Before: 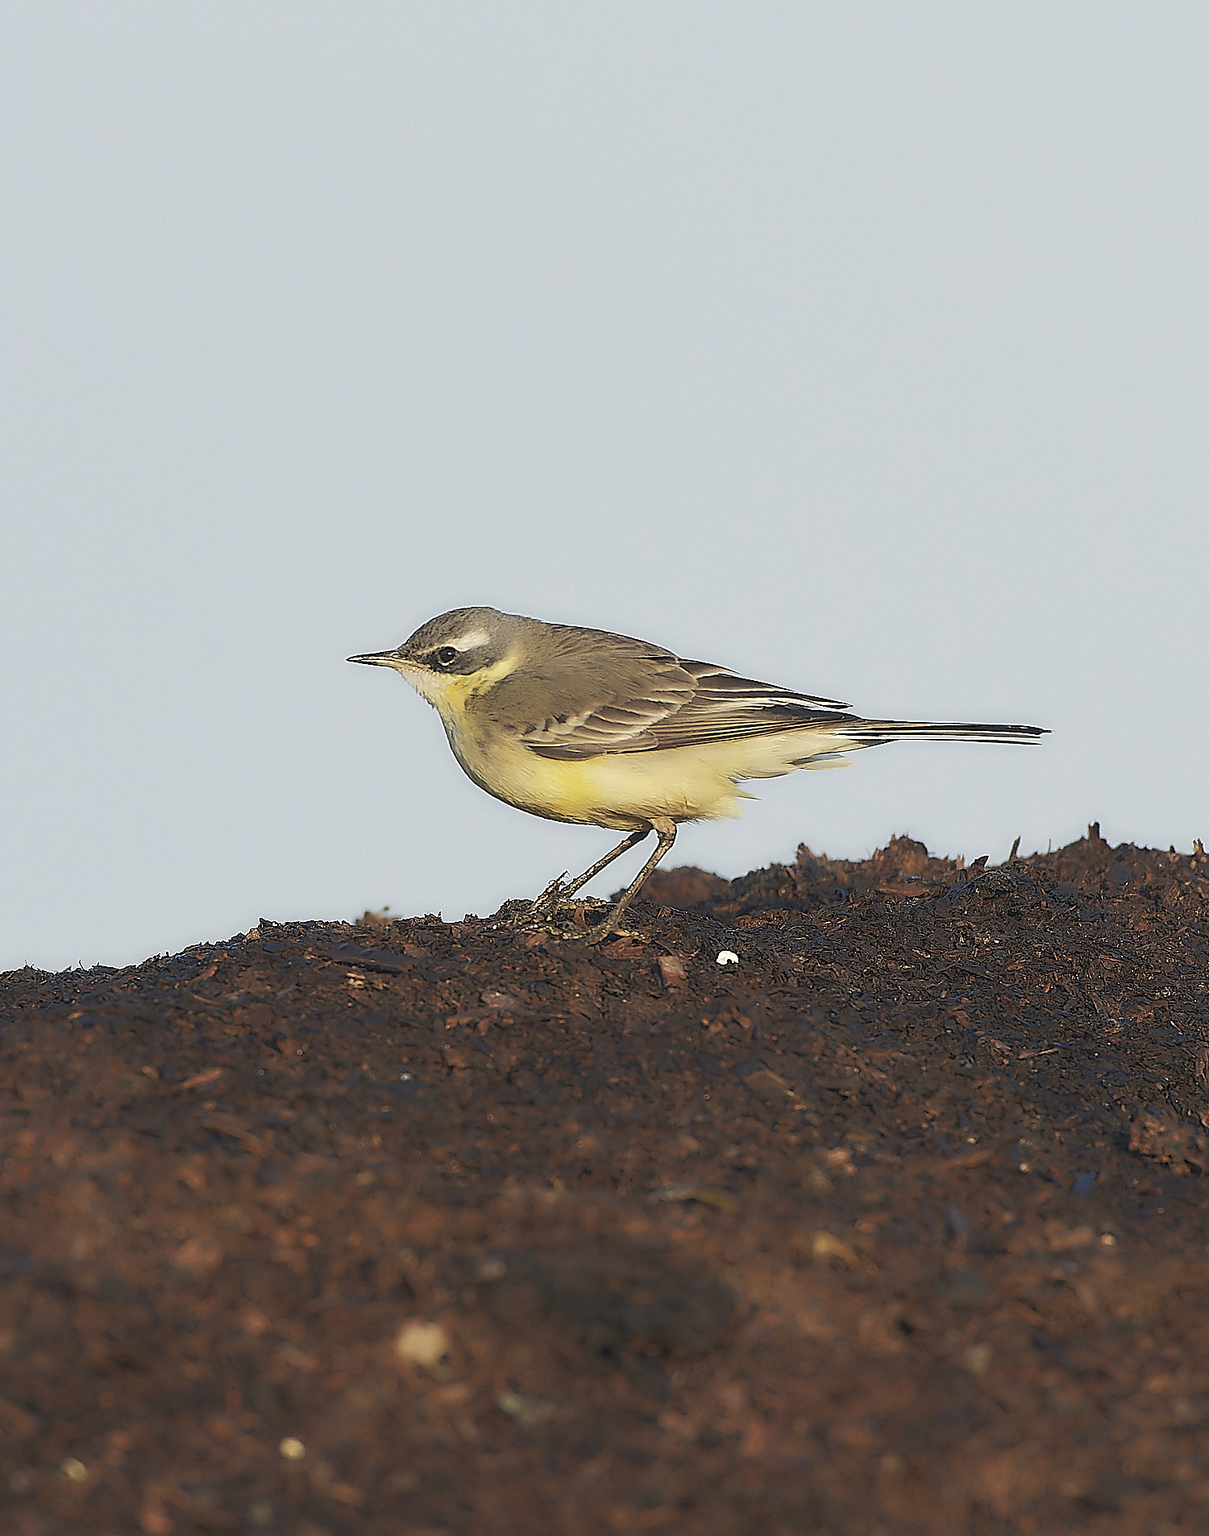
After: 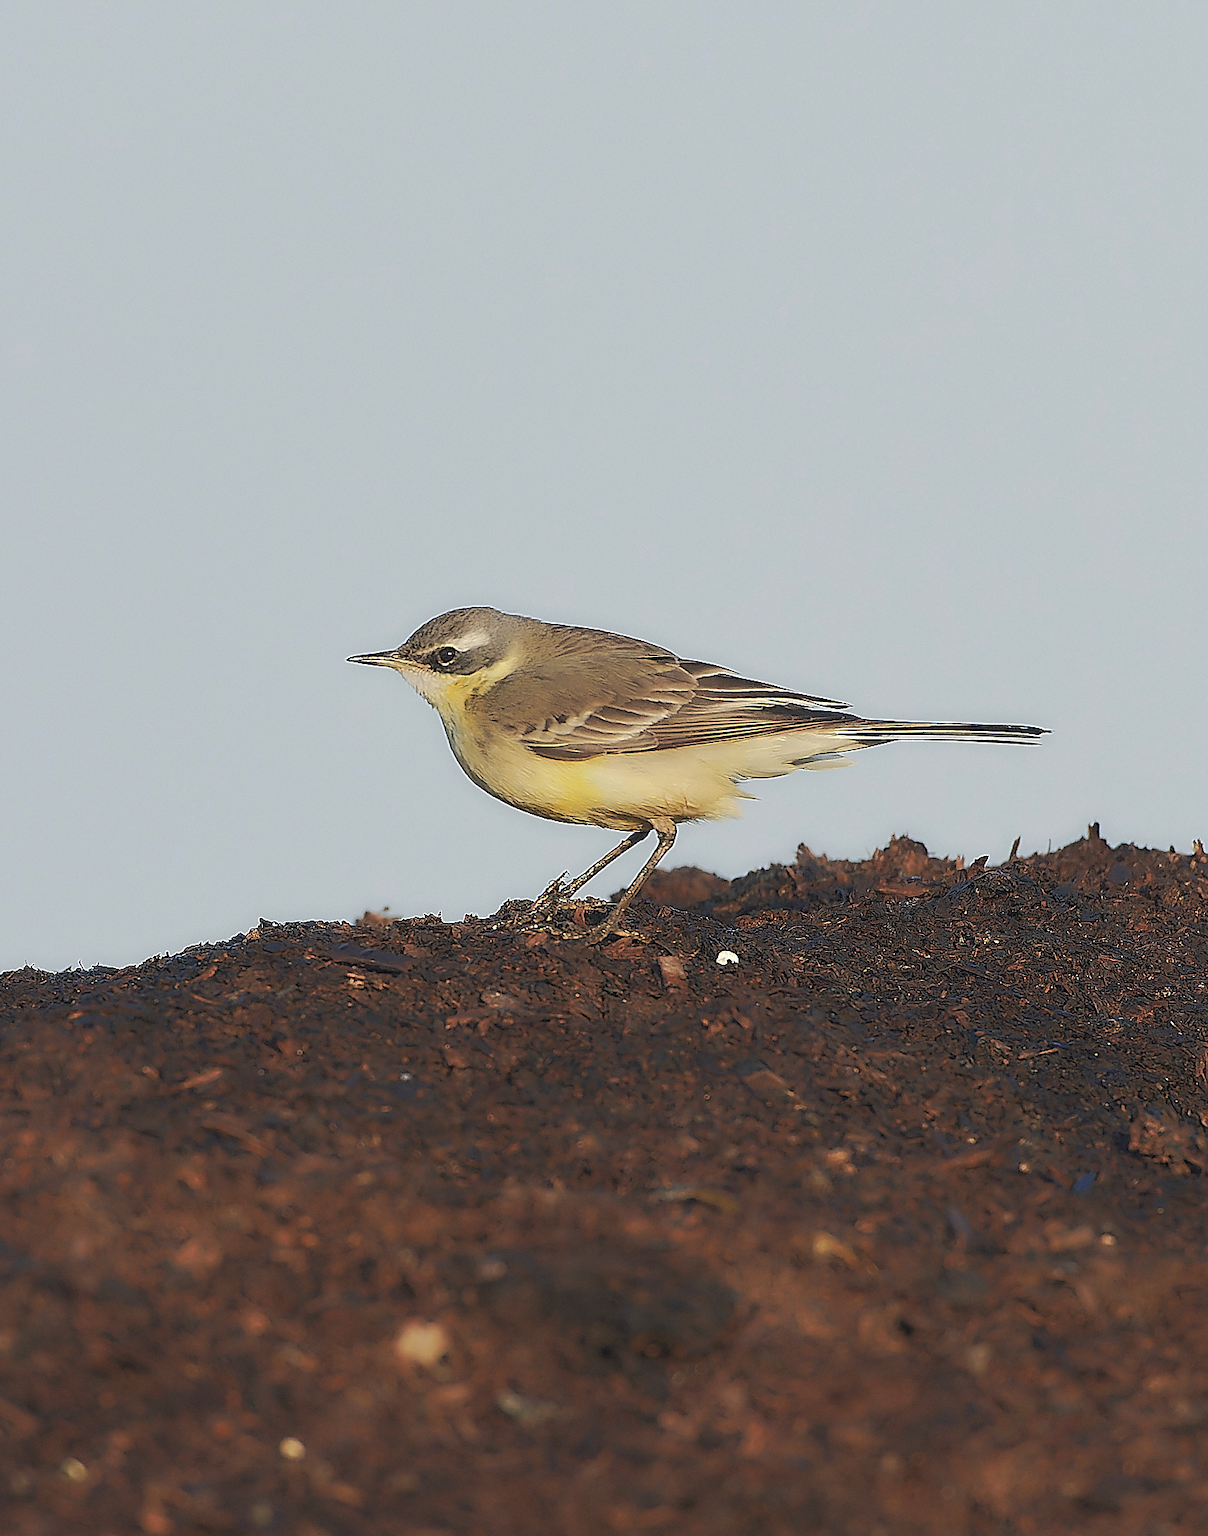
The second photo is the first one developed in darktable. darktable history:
tone curve: curves: ch0 [(0, 0) (0.003, 0.027) (0.011, 0.03) (0.025, 0.04) (0.044, 0.063) (0.069, 0.093) (0.1, 0.125) (0.136, 0.153) (0.177, 0.191) (0.224, 0.232) (0.277, 0.279) (0.335, 0.333) (0.399, 0.39) (0.468, 0.457) (0.543, 0.535) (0.623, 0.611) (0.709, 0.683) (0.801, 0.758) (0.898, 0.853) (1, 1)], preserve colors none
